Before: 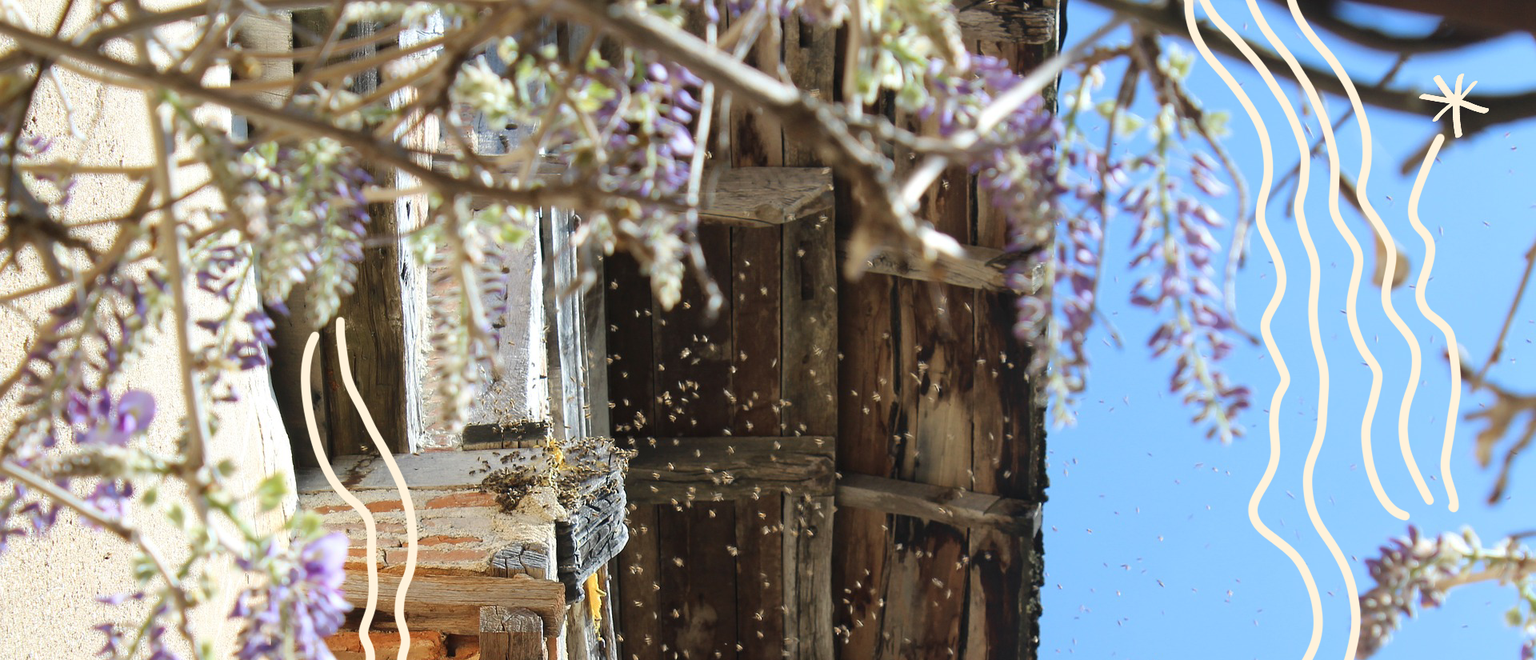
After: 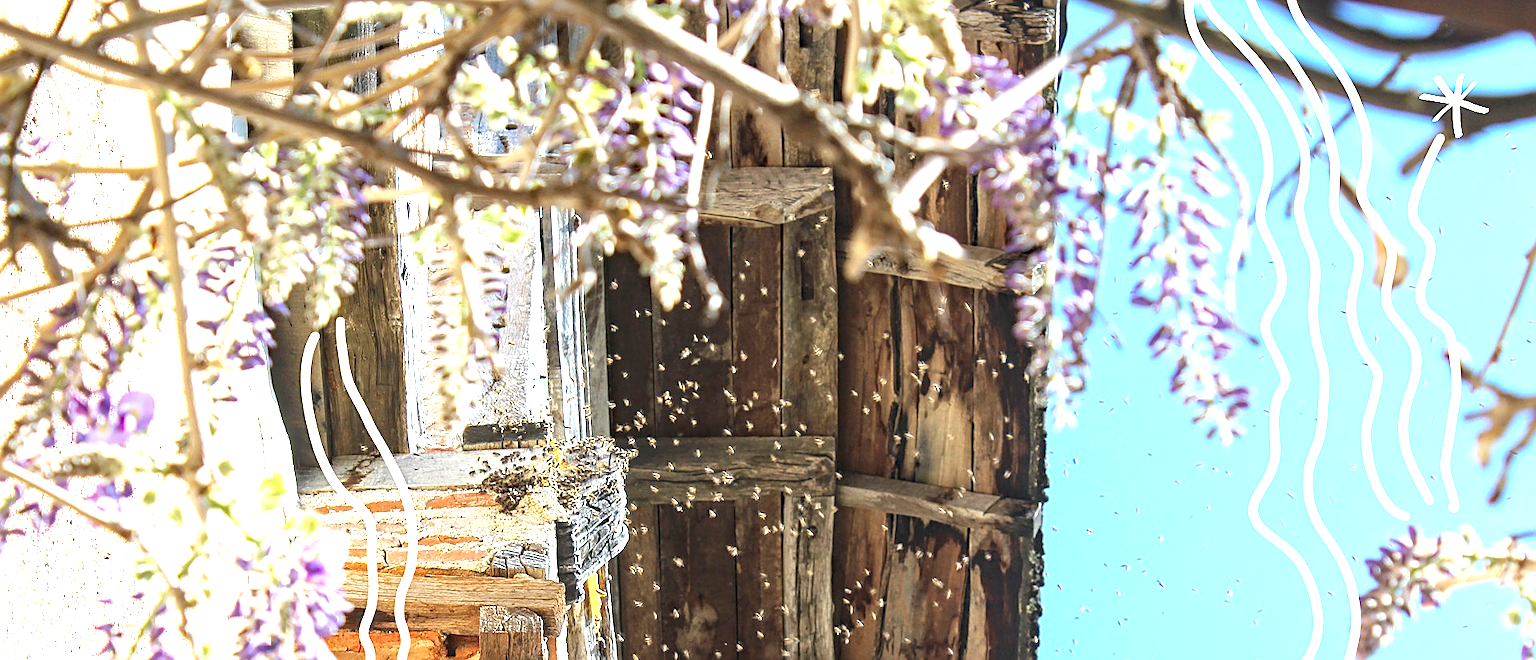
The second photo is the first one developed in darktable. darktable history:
local contrast: on, module defaults
sharpen: amount 0.597
exposure: black level correction 0, exposure 1.2 EV, compensate exposure bias true, compensate highlight preservation false
haze removal: compatibility mode true, adaptive false
